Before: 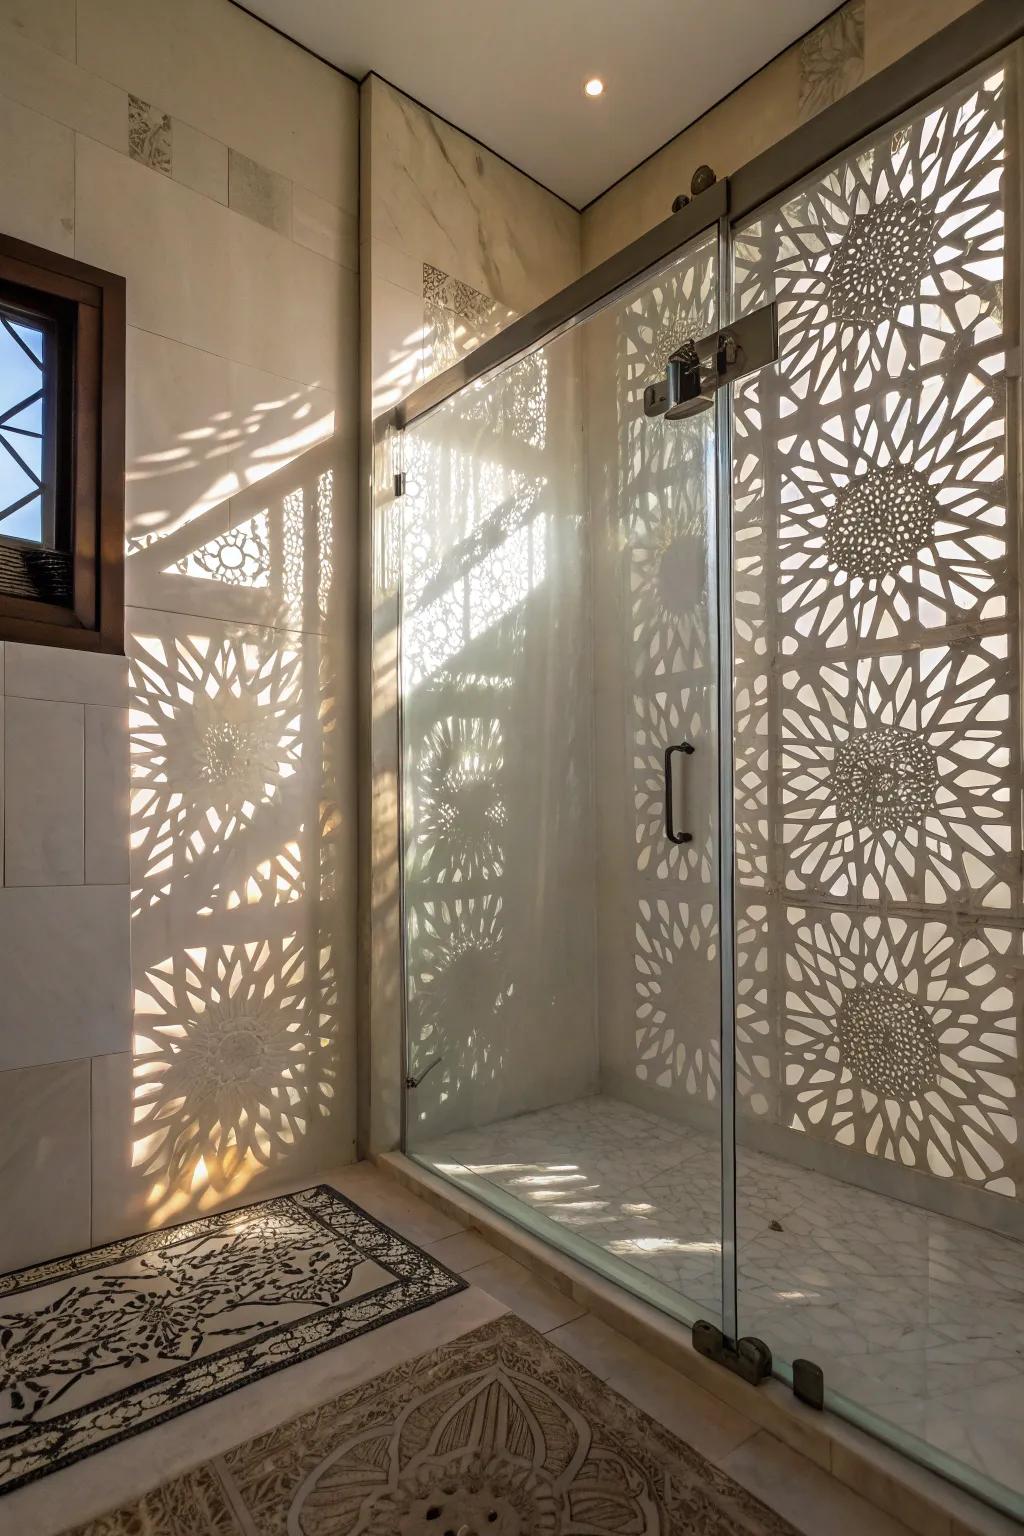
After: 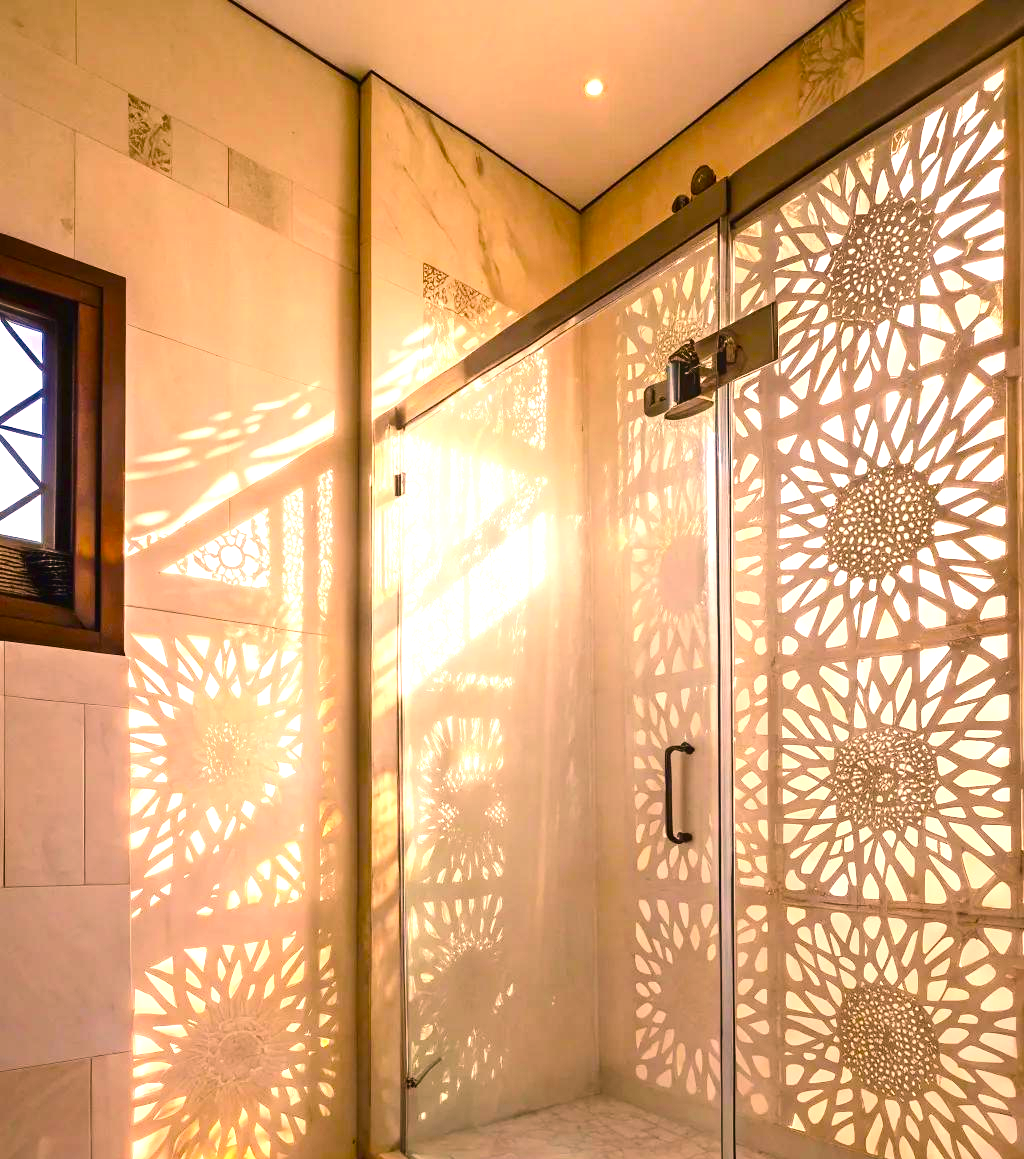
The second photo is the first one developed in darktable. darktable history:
crop: bottom 24.539%
exposure: black level correction -0.002, exposure 1.113 EV, compensate highlight preservation false
color balance rgb: perceptual saturation grading › global saturation 24.224%, perceptual saturation grading › highlights -23.533%, perceptual saturation grading › mid-tones 24.304%, perceptual saturation grading › shadows 39.746%, global vibrance 20%
contrast brightness saturation: contrast 0.14
color calibration: illuminant same as pipeline (D50), adaptation XYZ, x 0.346, y 0.359, temperature 5010.39 K
color correction: highlights a* 22.22, highlights b* 21.73
